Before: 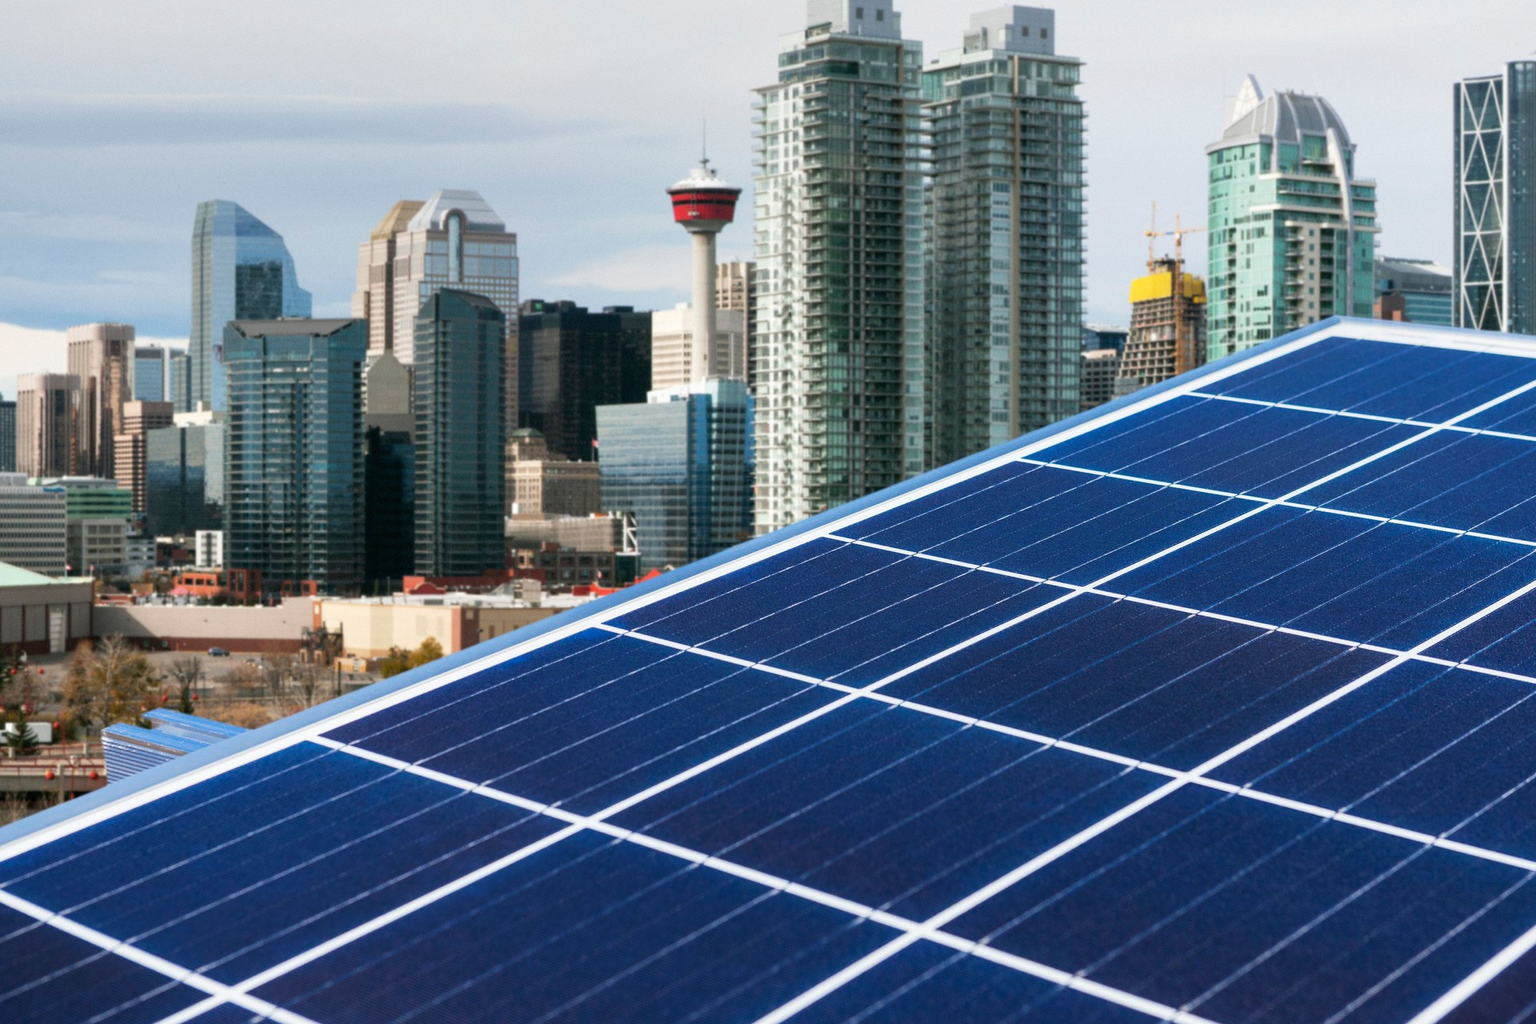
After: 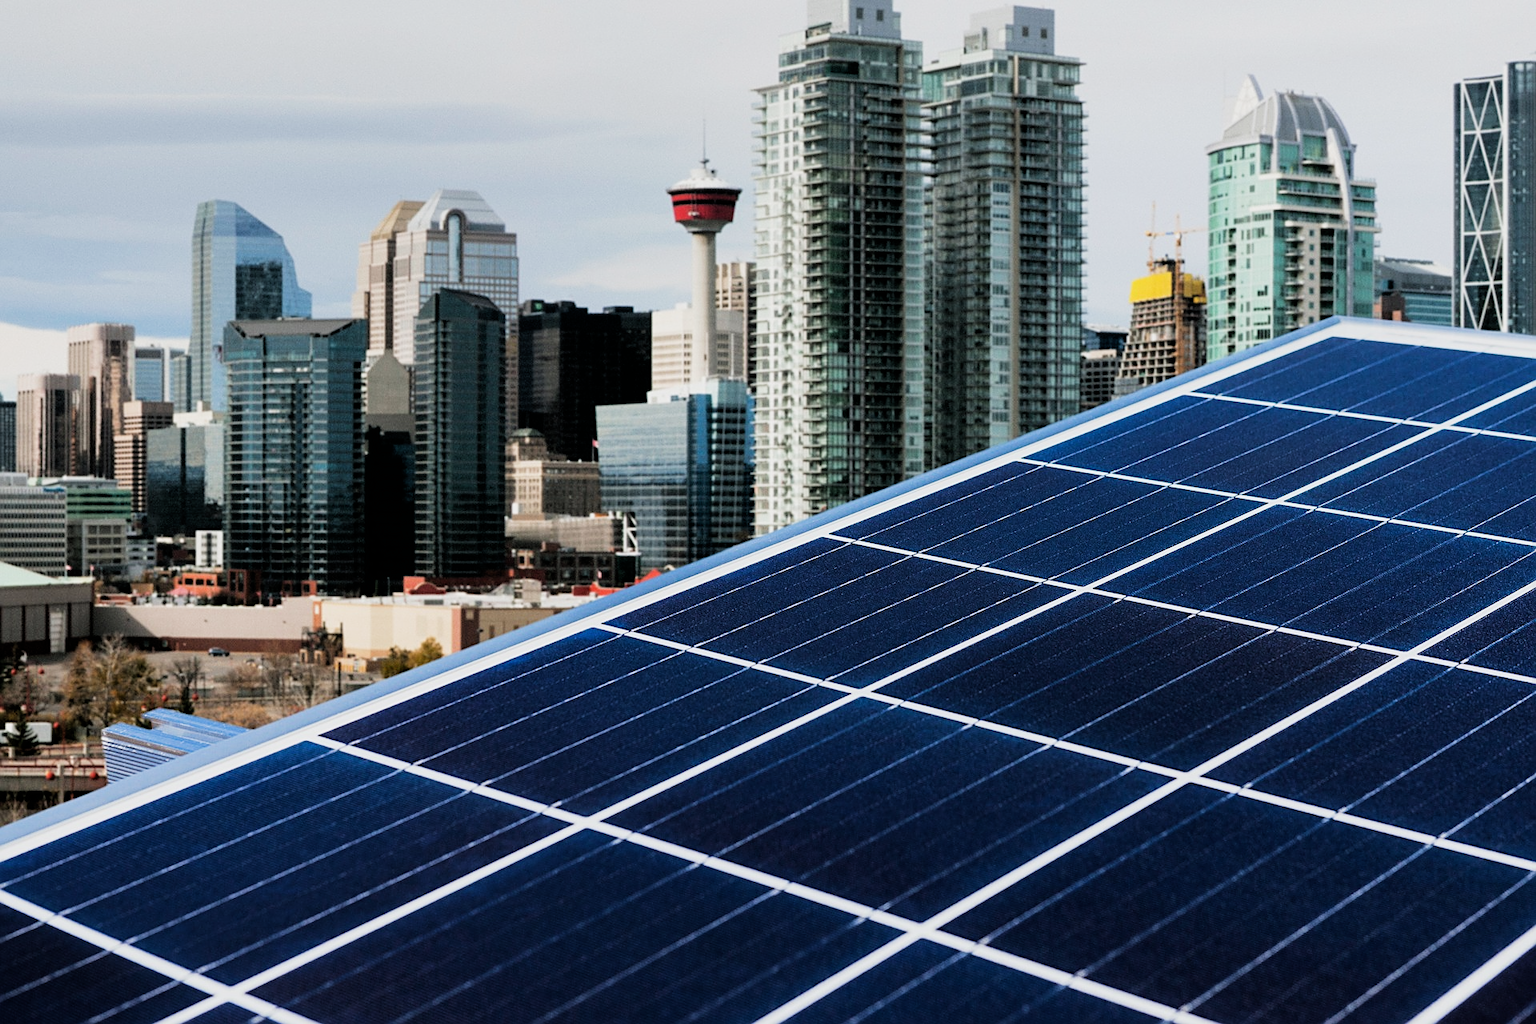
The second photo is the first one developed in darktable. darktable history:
filmic rgb: black relative exposure -5 EV, white relative exposure 3.5 EV, hardness 3.19, contrast 1.3, highlights saturation mix -50%
sharpen: on, module defaults
